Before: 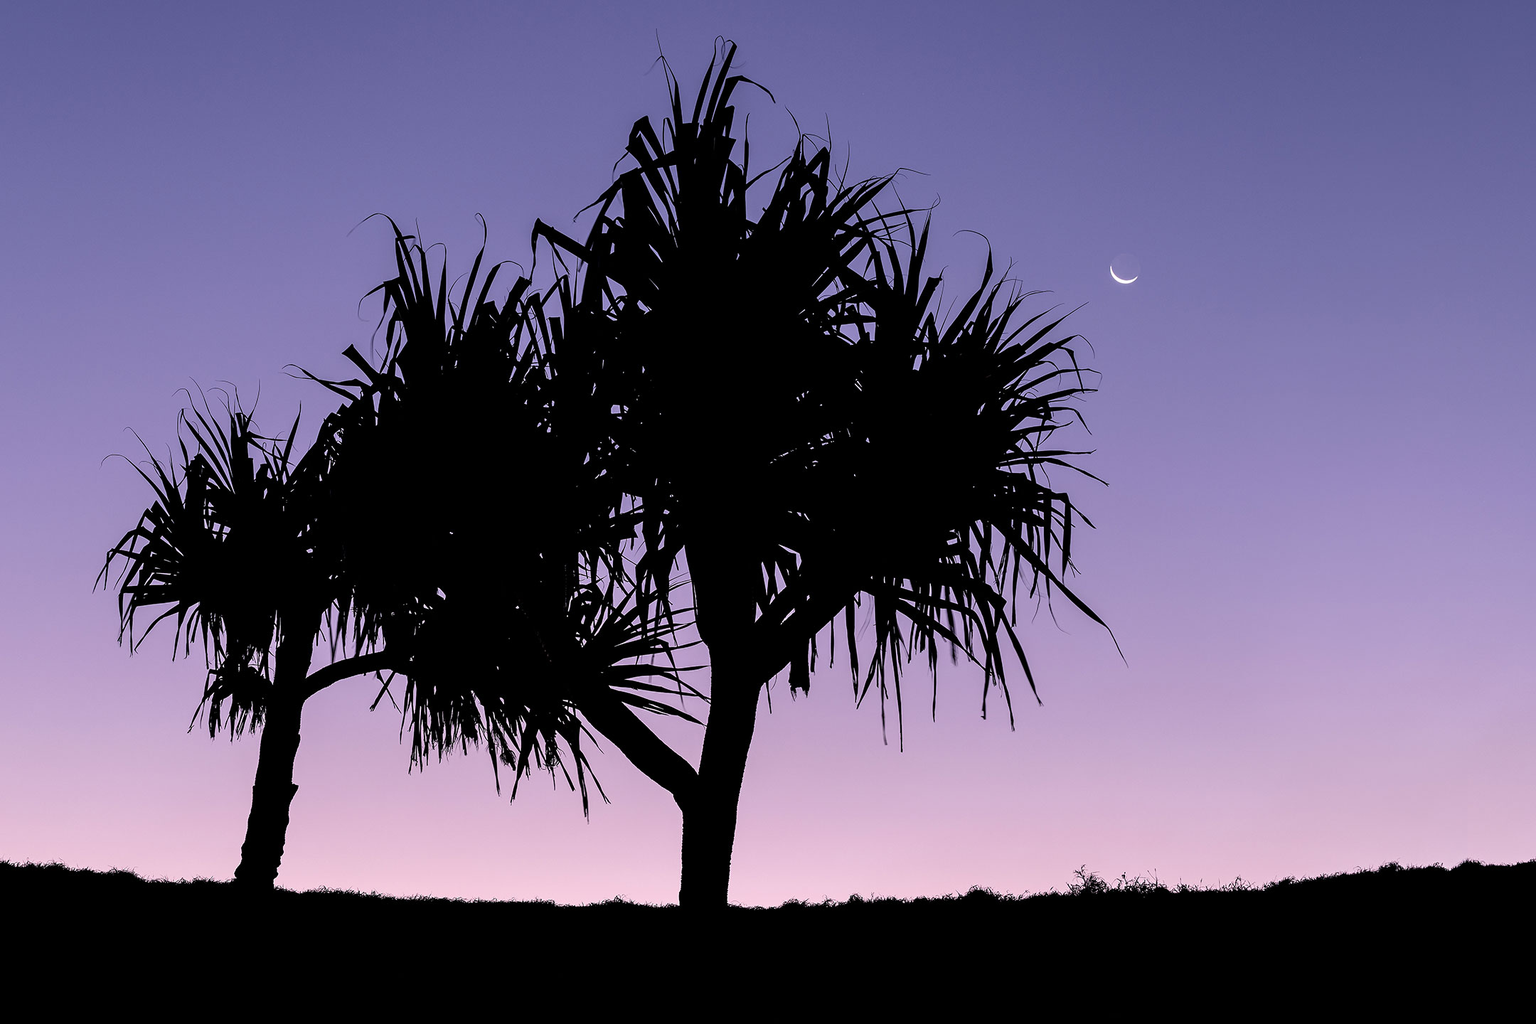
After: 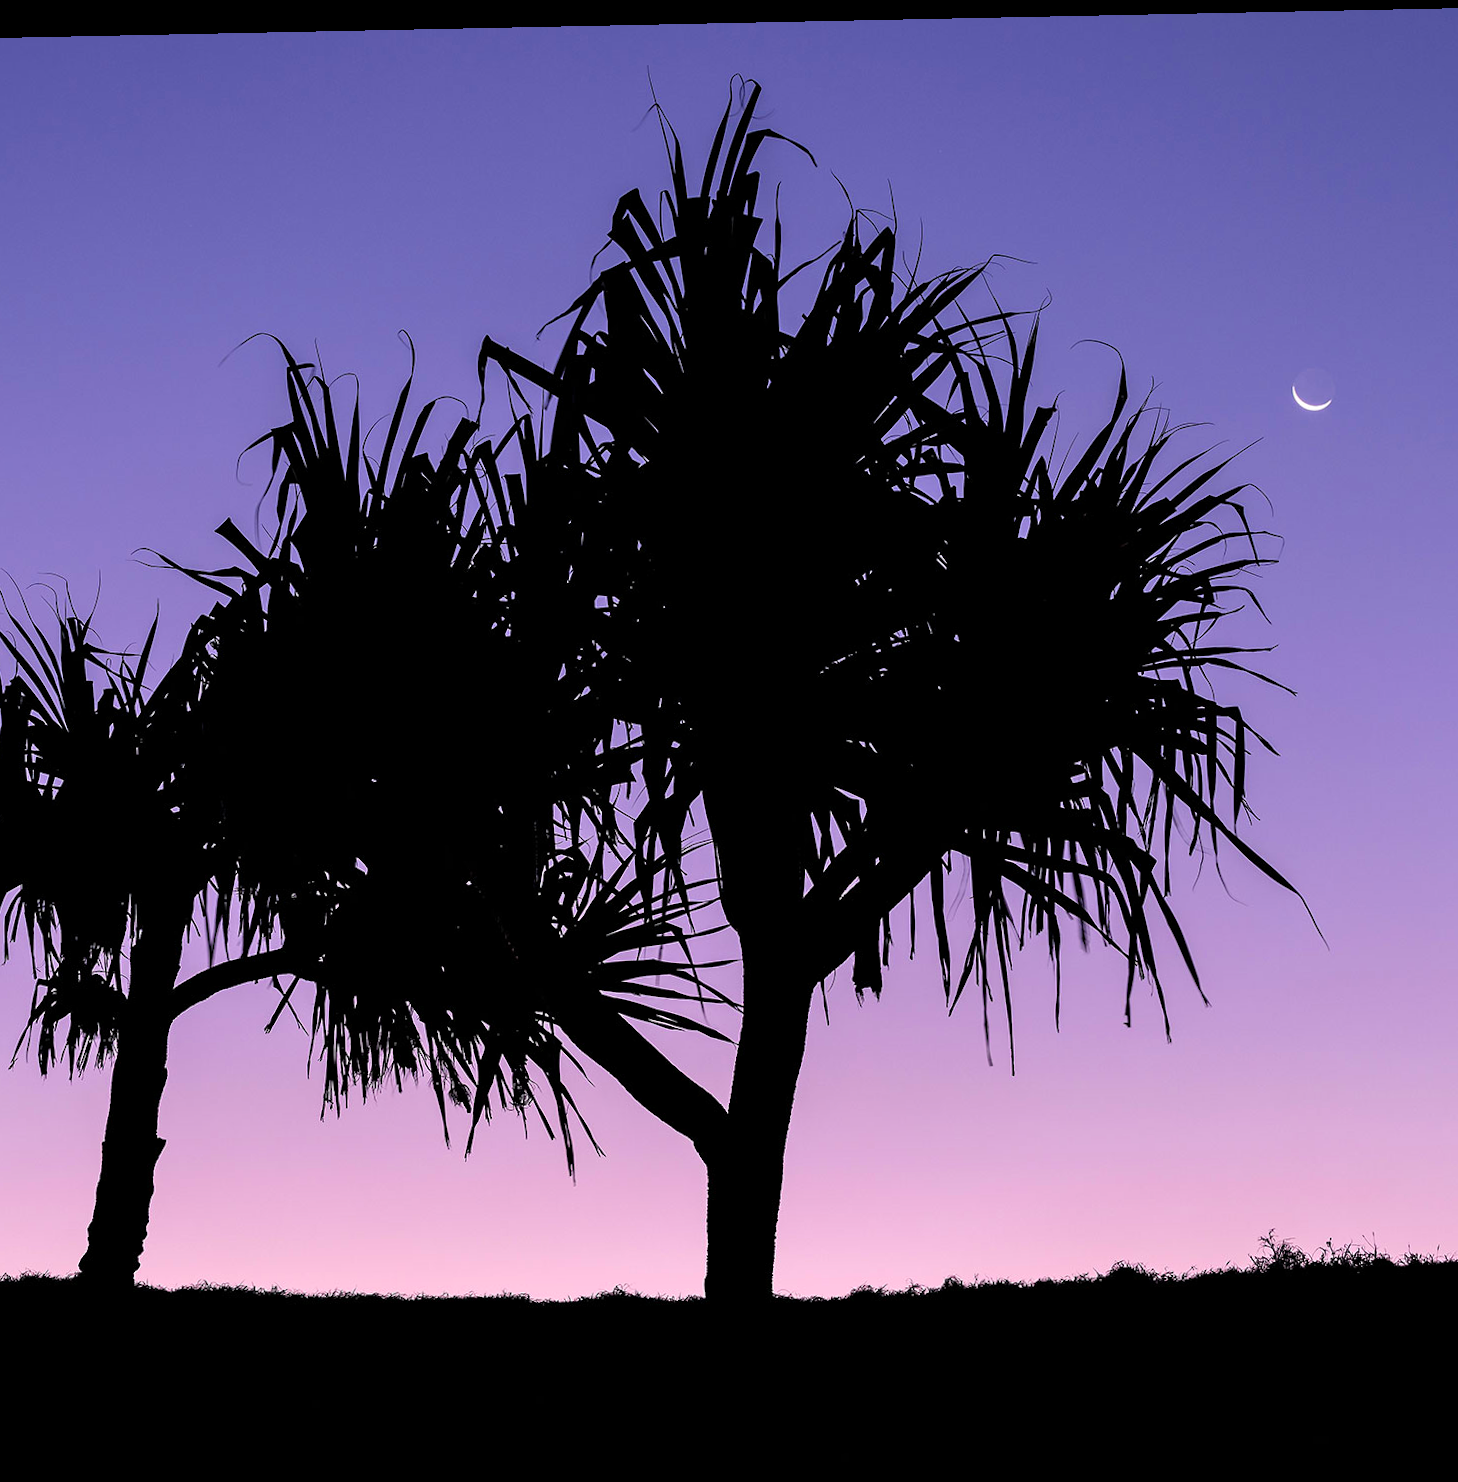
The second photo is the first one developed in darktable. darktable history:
rotate and perspective: rotation -1.17°, automatic cropping off
crop and rotate: left 12.648%, right 20.685%
color balance: mode lift, gamma, gain (sRGB)
color balance rgb: linear chroma grading › global chroma 15%, perceptual saturation grading › global saturation 30%
